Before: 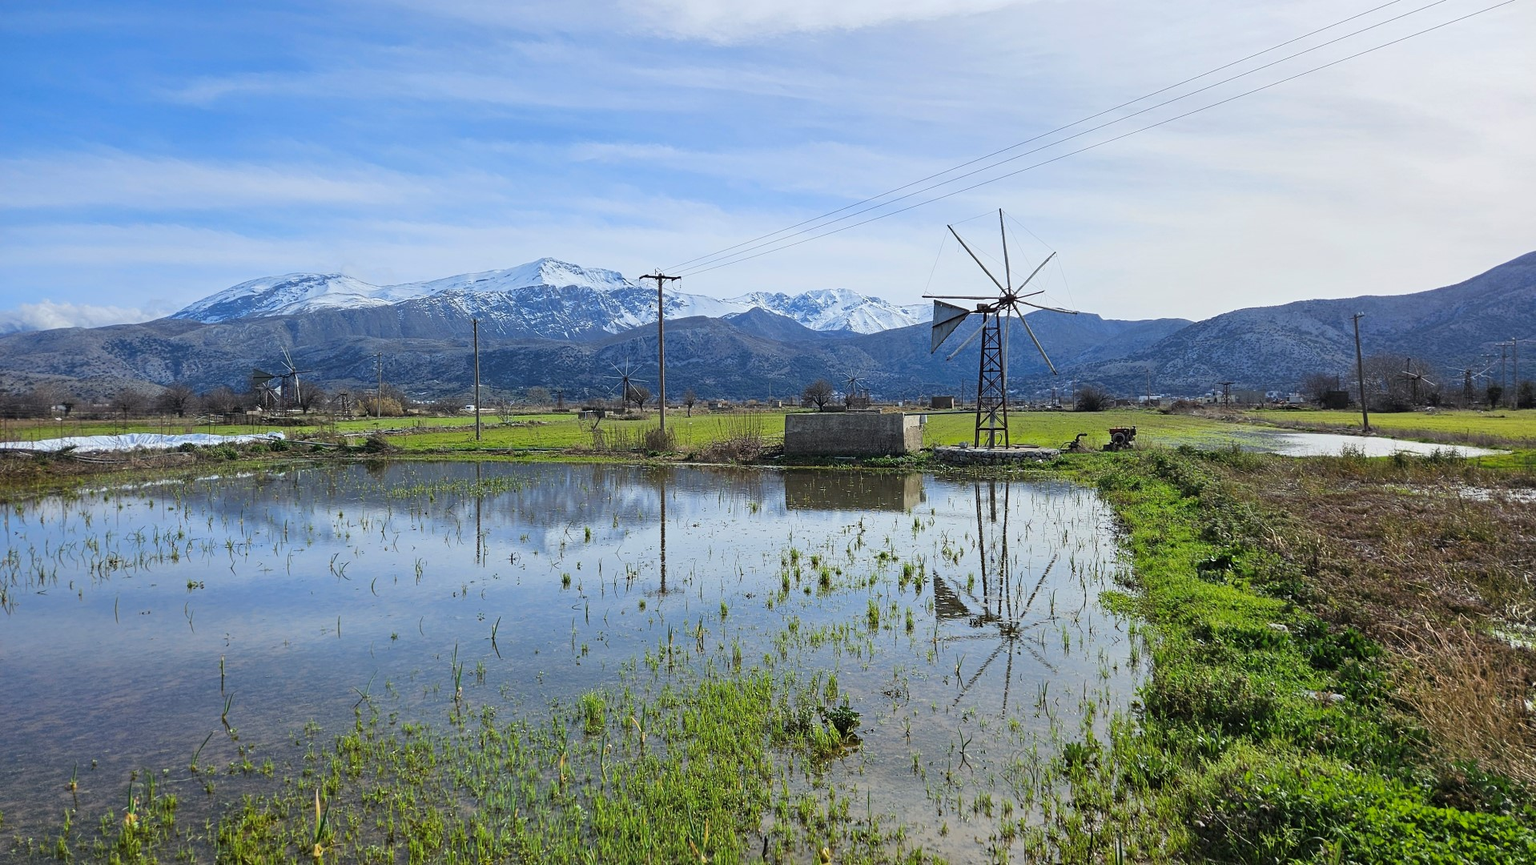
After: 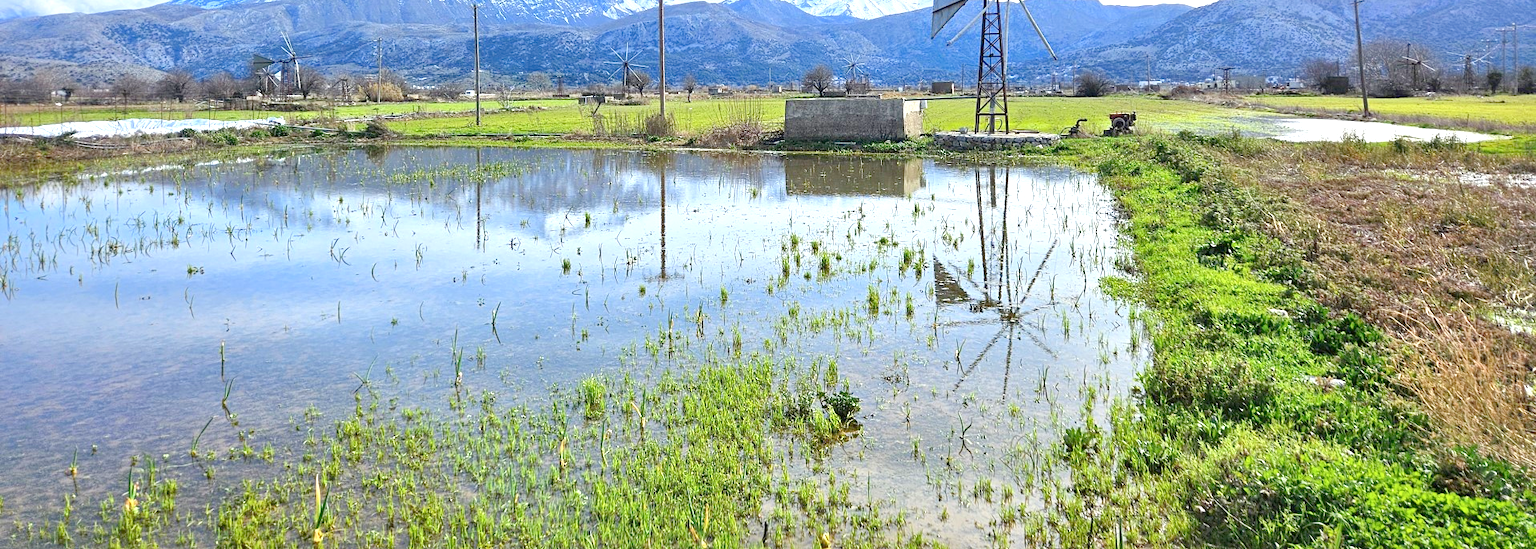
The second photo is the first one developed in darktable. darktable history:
tone curve: curves: ch0 [(0, 0) (0.004, 0.008) (0.077, 0.156) (0.169, 0.29) (0.774, 0.774) (0.988, 0.926)], color space Lab, linked channels, preserve colors none
crop and rotate: top 36.435%
local contrast: mode bilateral grid, contrast 25, coarseness 60, detail 151%, midtone range 0.2
exposure: black level correction 0, exposure 1 EV, compensate exposure bias true, compensate highlight preservation false
